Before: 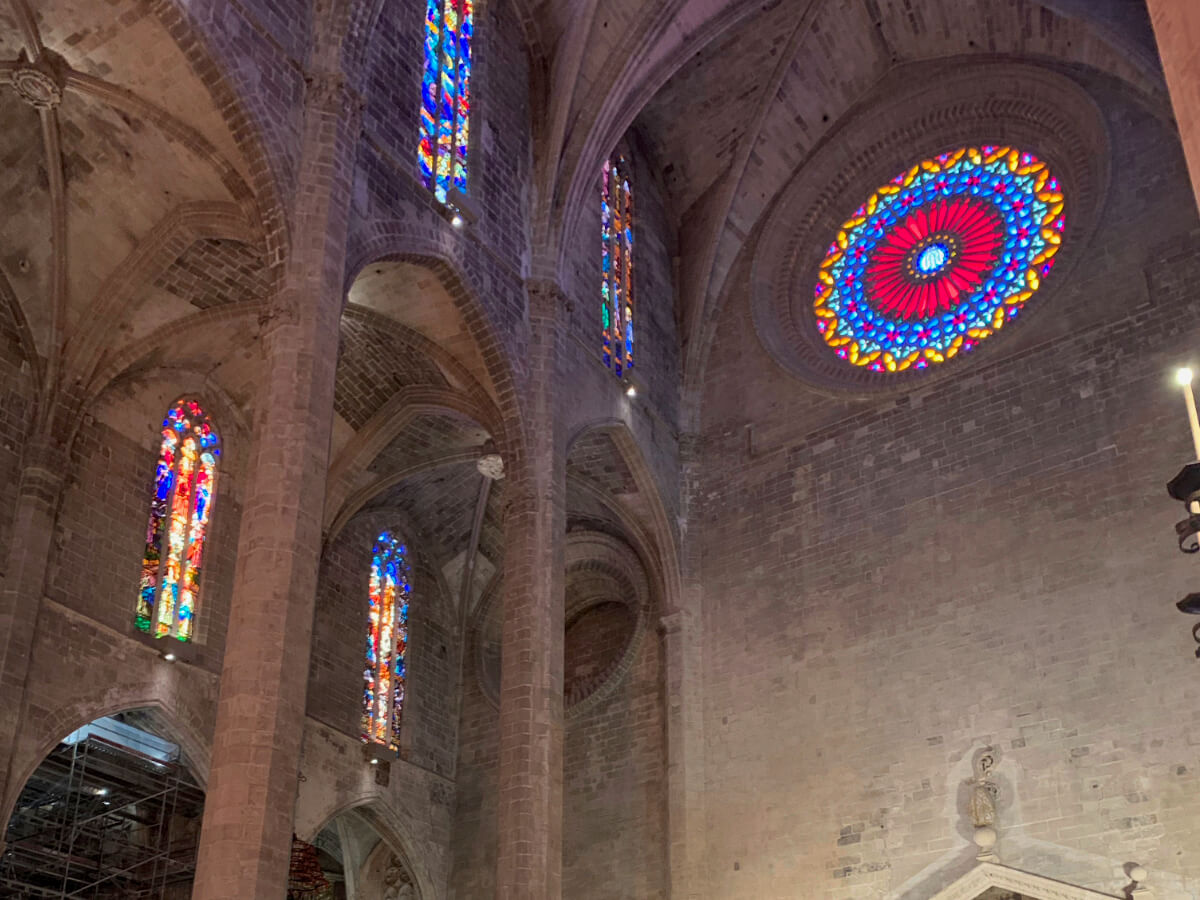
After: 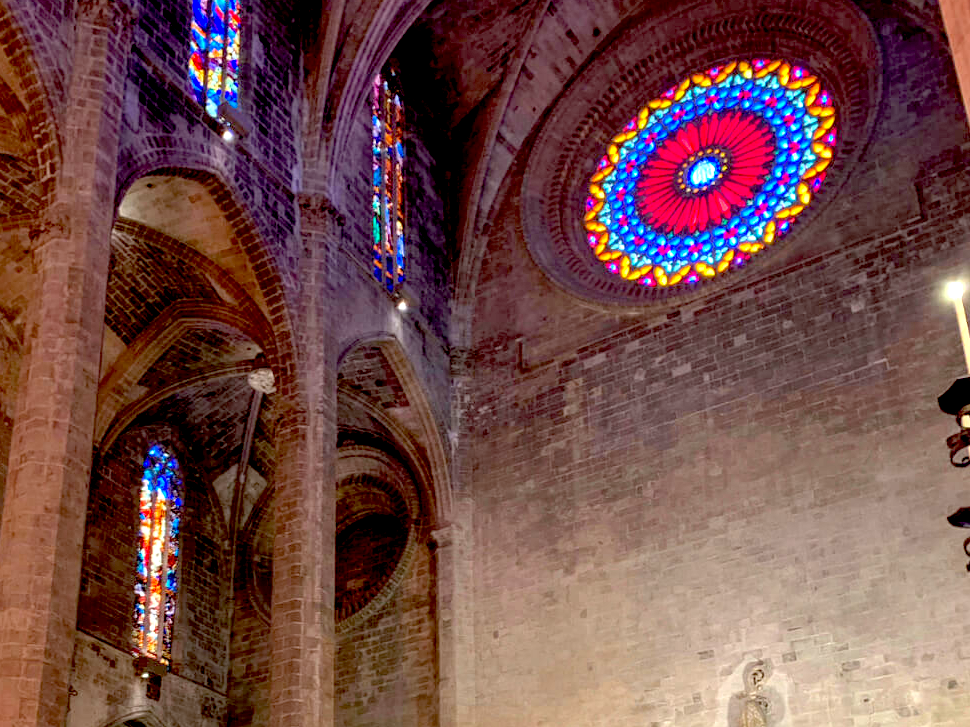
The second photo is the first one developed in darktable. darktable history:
exposure: black level correction 0.035, exposure 0.9 EV, compensate highlight preservation false
local contrast: detail 110%
crop: left 19.159%, top 9.58%, bottom 9.58%
shadows and highlights: shadows 25, highlights -25
